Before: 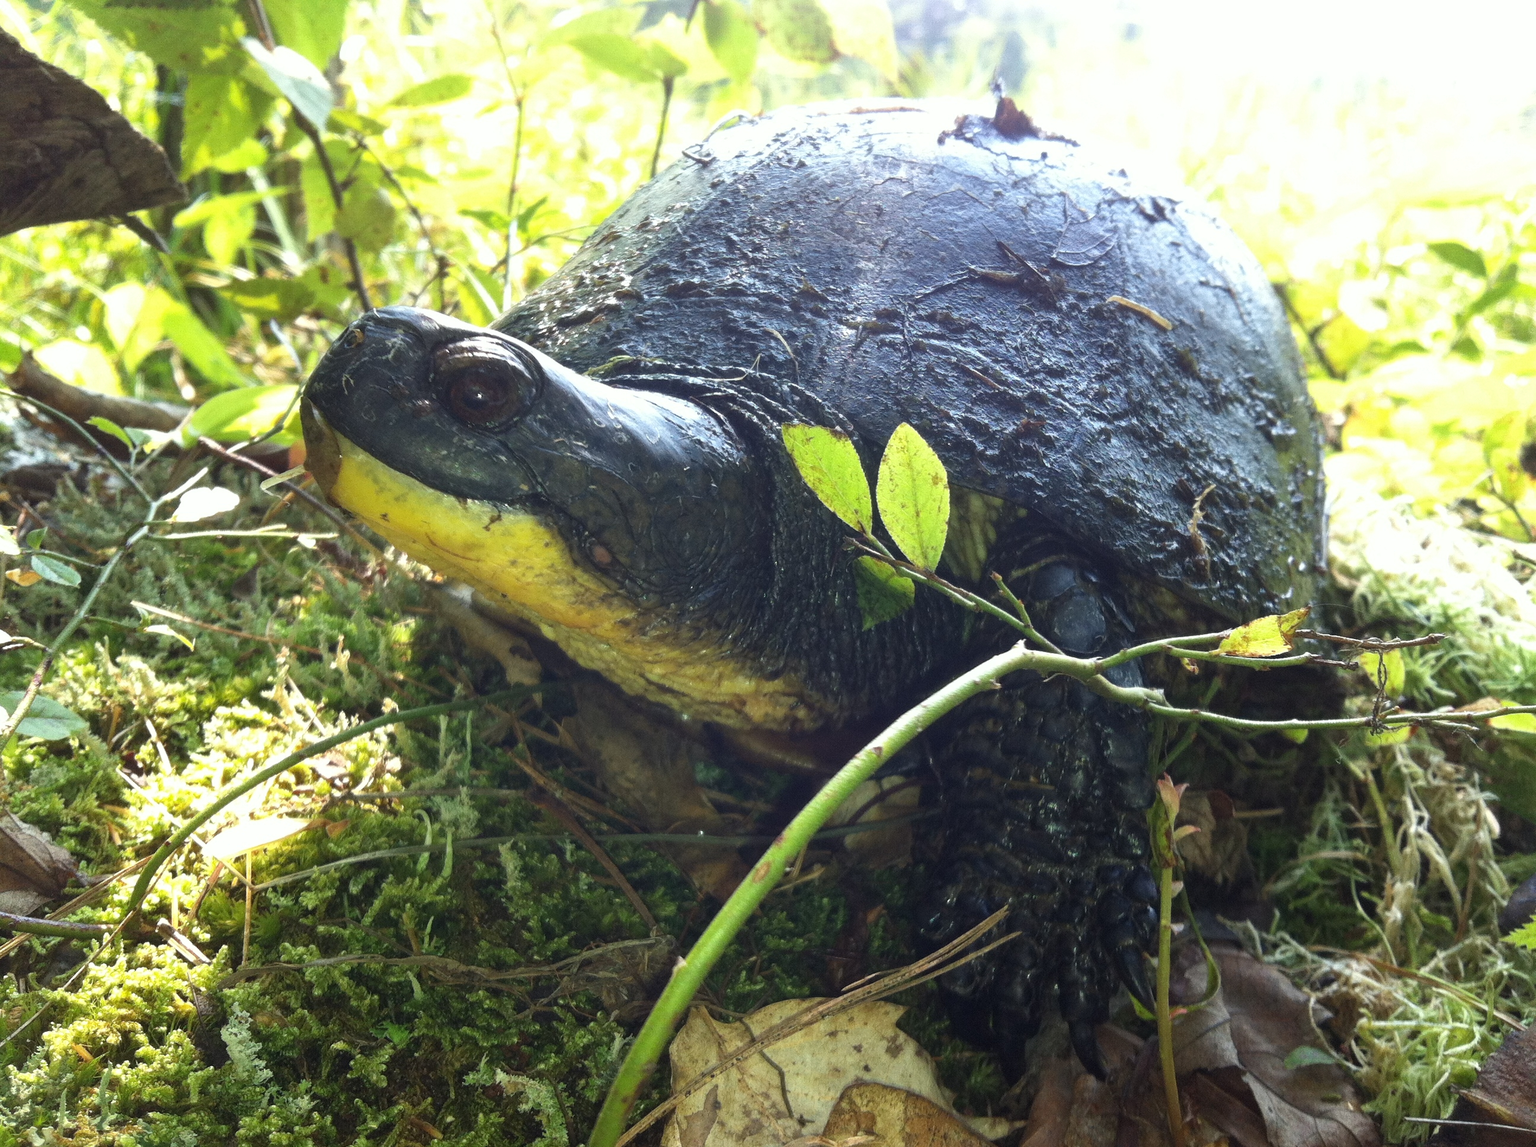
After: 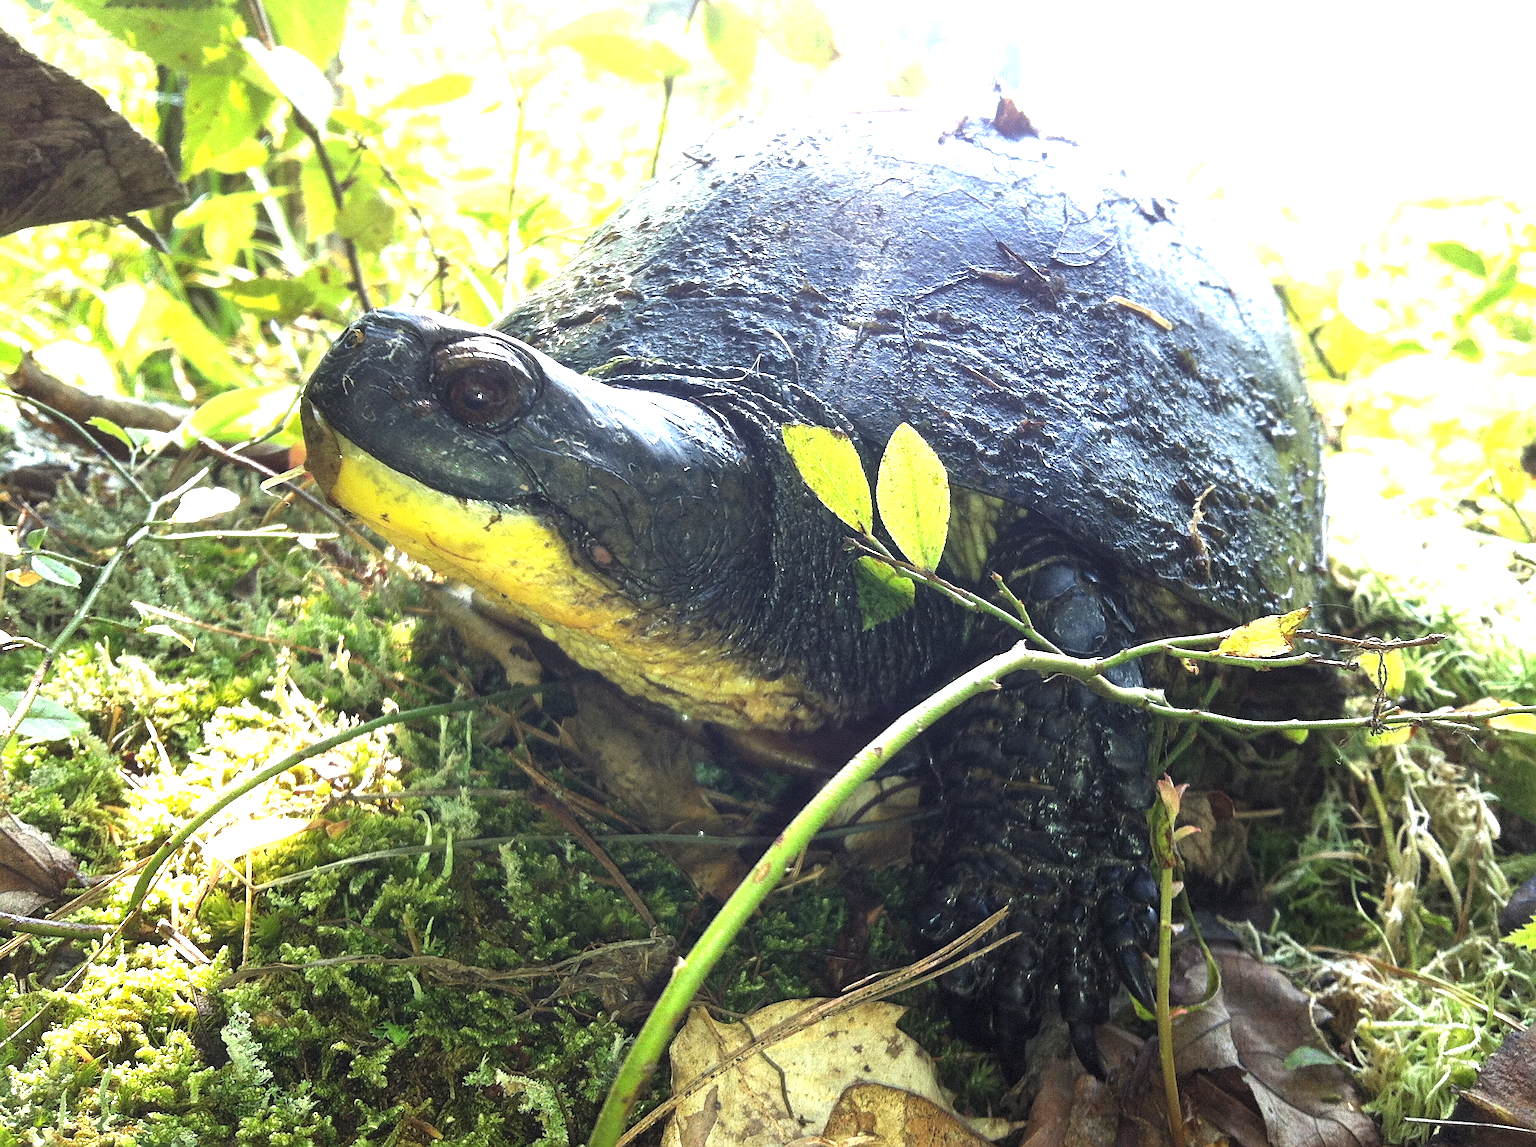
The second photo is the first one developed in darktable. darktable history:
sharpen: on, module defaults
levels: mode automatic, black 0.023%, white 99.97%, levels [0.062, 0.494, 0.925]
exposure: black level correction 0, exposure 1 EV, compensate exposure bias true, compensate highlight preservation false
white balance: emerald 1
